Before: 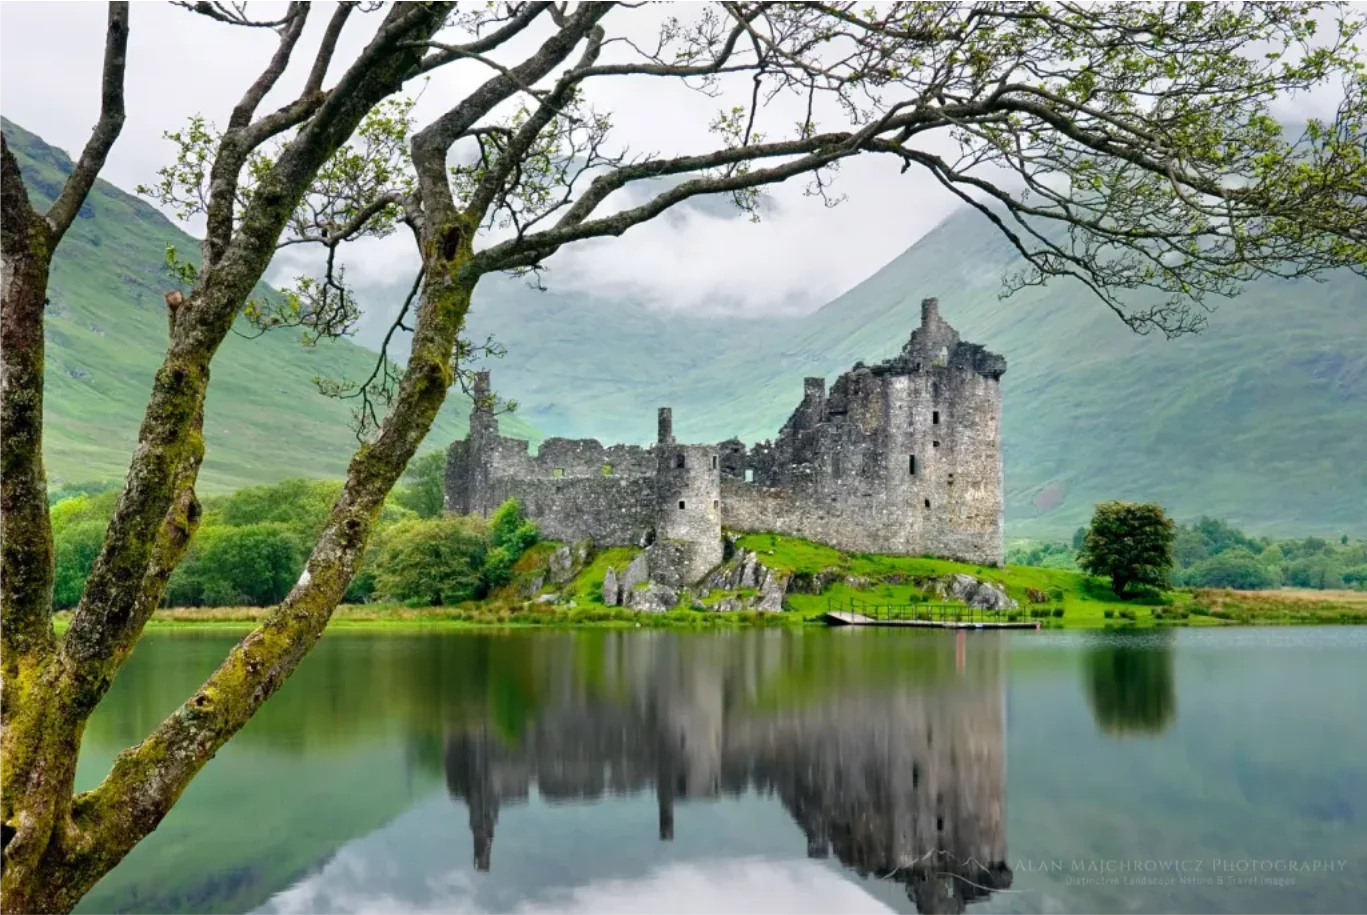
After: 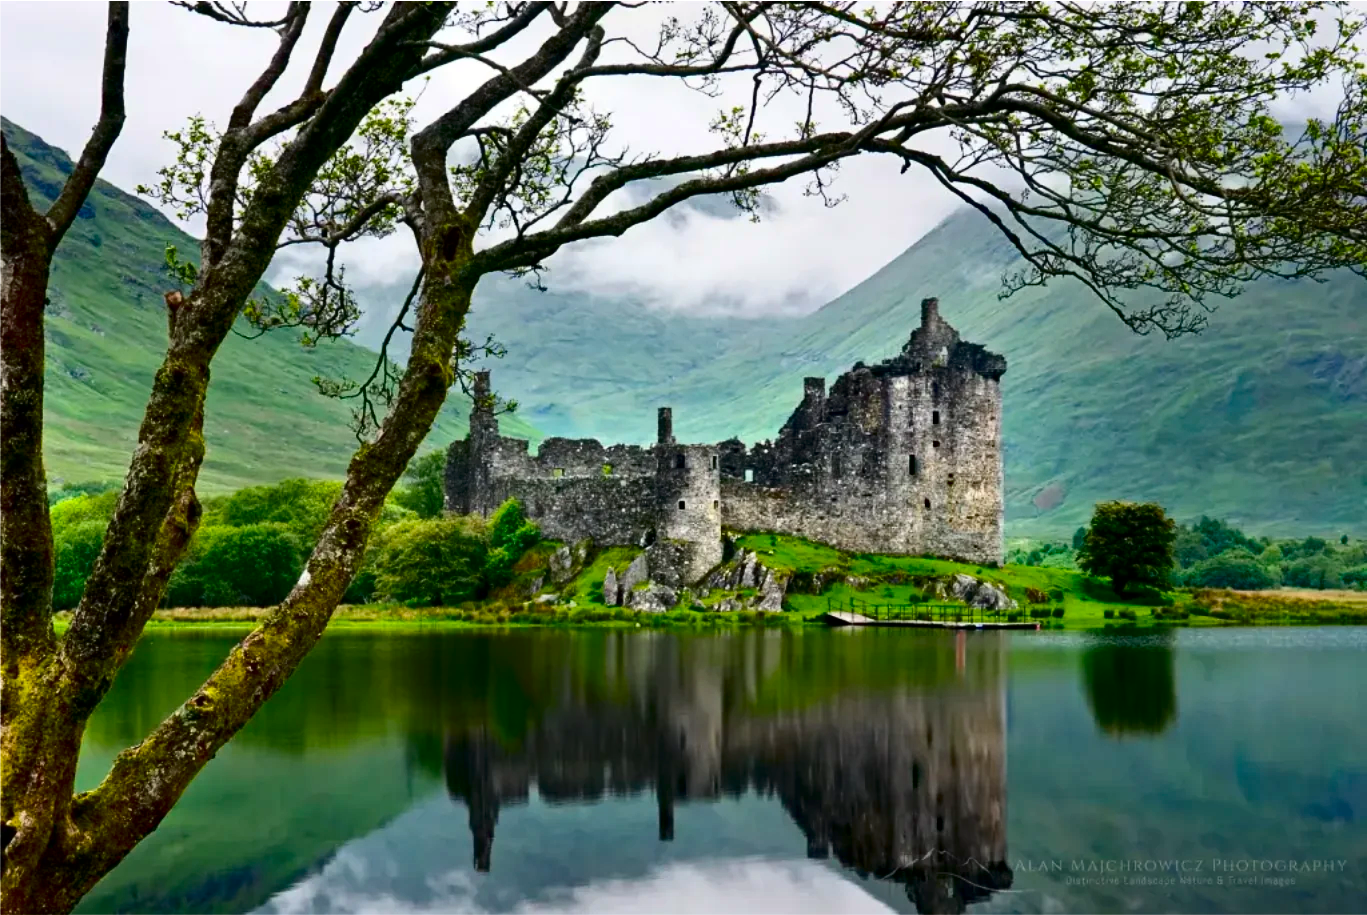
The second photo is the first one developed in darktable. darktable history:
contrast brightness saturation: contrast 0.216, brightness -0.194, saturation 0.232
haze removal: strength 0.294, distance 0.251, compatibility mode true, adaptive false
